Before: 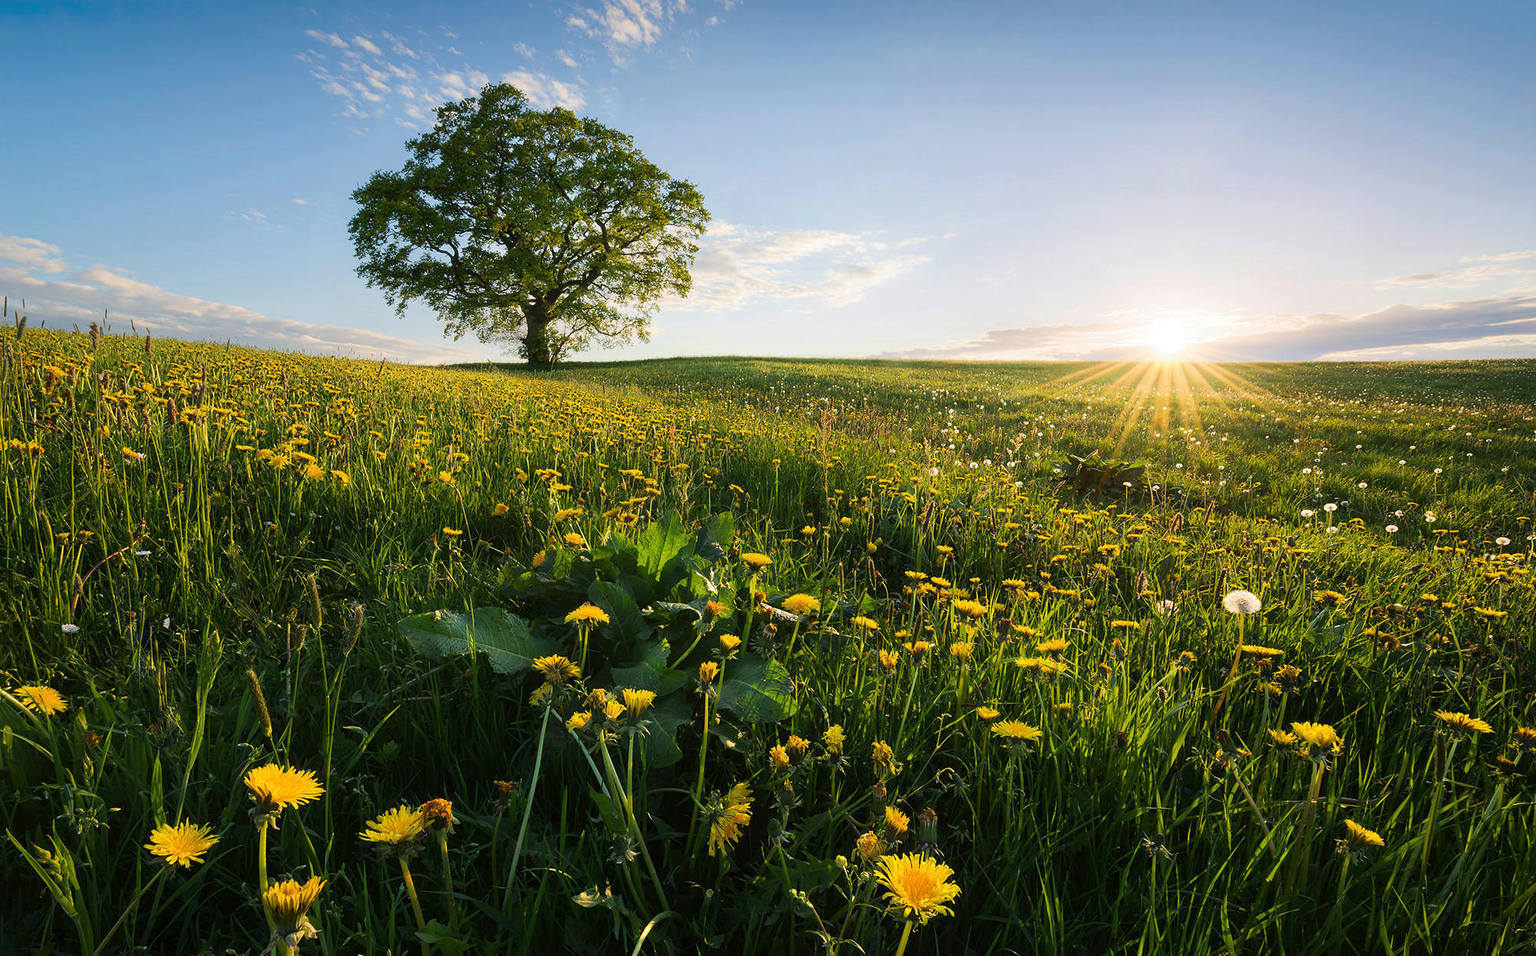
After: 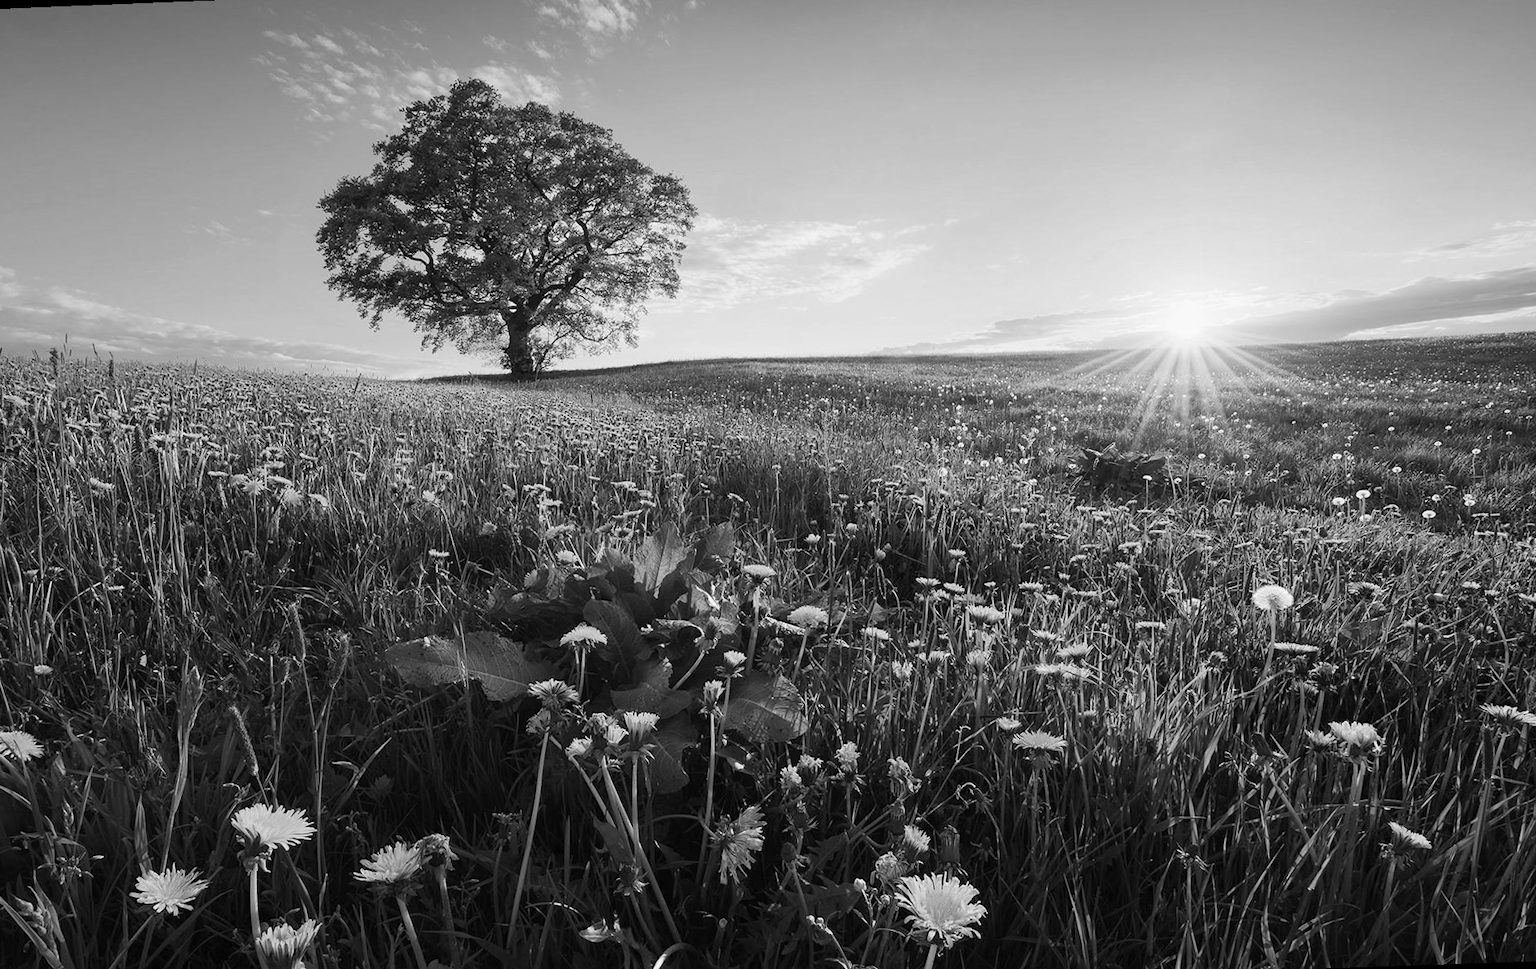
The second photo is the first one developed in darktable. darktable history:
rotate and perspective: rotation -2.12°, lens shift (vertical) 0.009, lens shift (horizontal) -0.008, automatic cropping original format, crop left 0.036, crop right 0.964, crop top 0.05, crop bottom 0.959
monochrome: a -35.87, b 49.73, size 1.7
